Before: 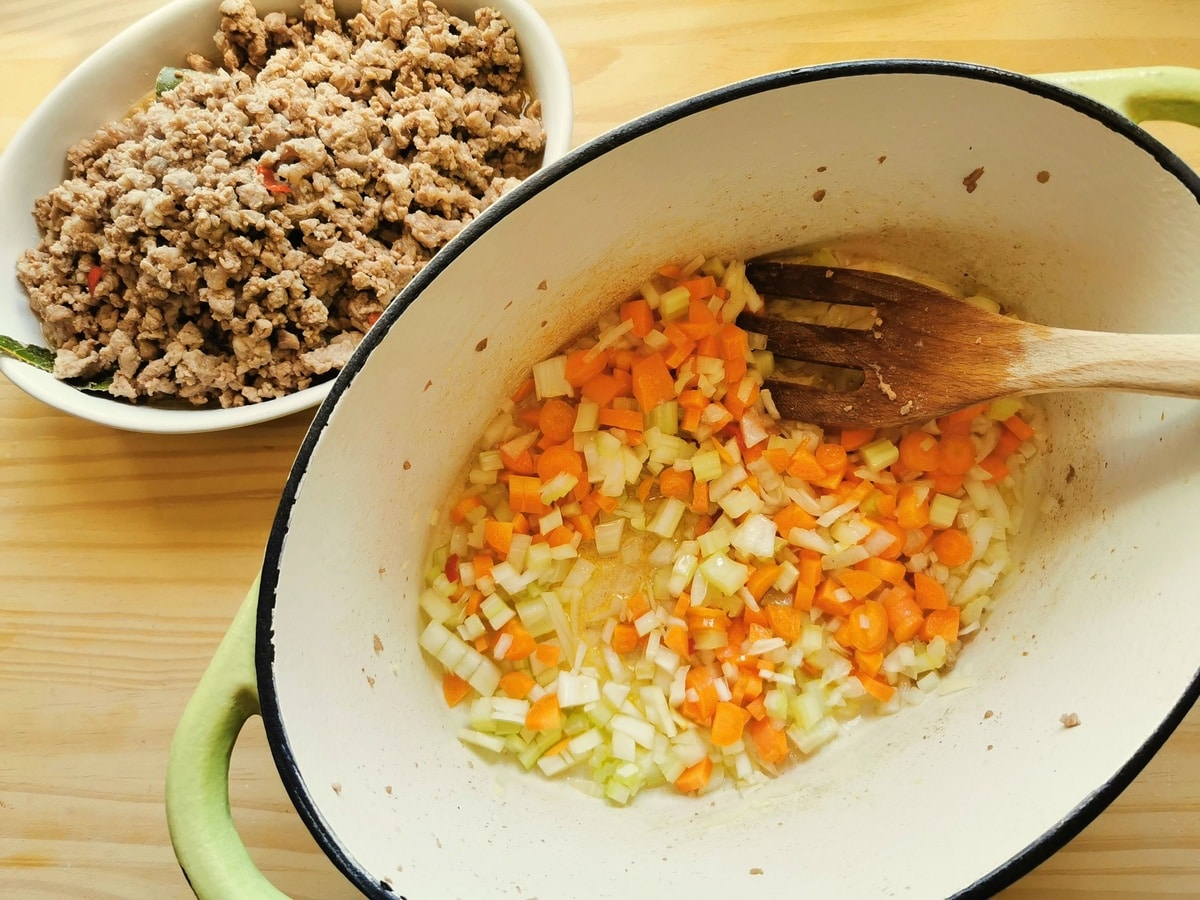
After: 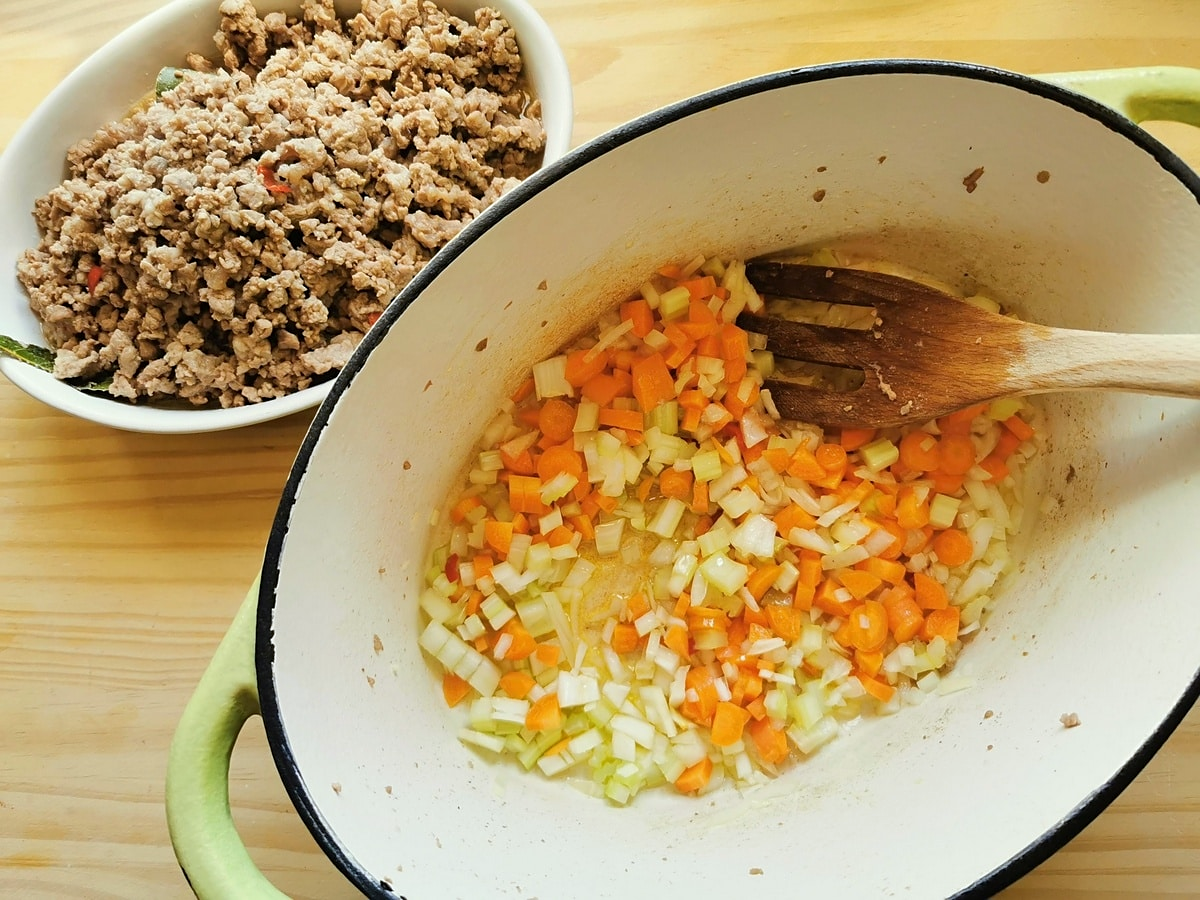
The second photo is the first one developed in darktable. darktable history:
white balance: red 0.976, blue 1.04
sharpen: amount 0.2
shadows and highlights: radius 331.84, shadows 53.55, highlights -100, compress 94.63%, highlights color adjustment 73.23%, soften with gaussian
